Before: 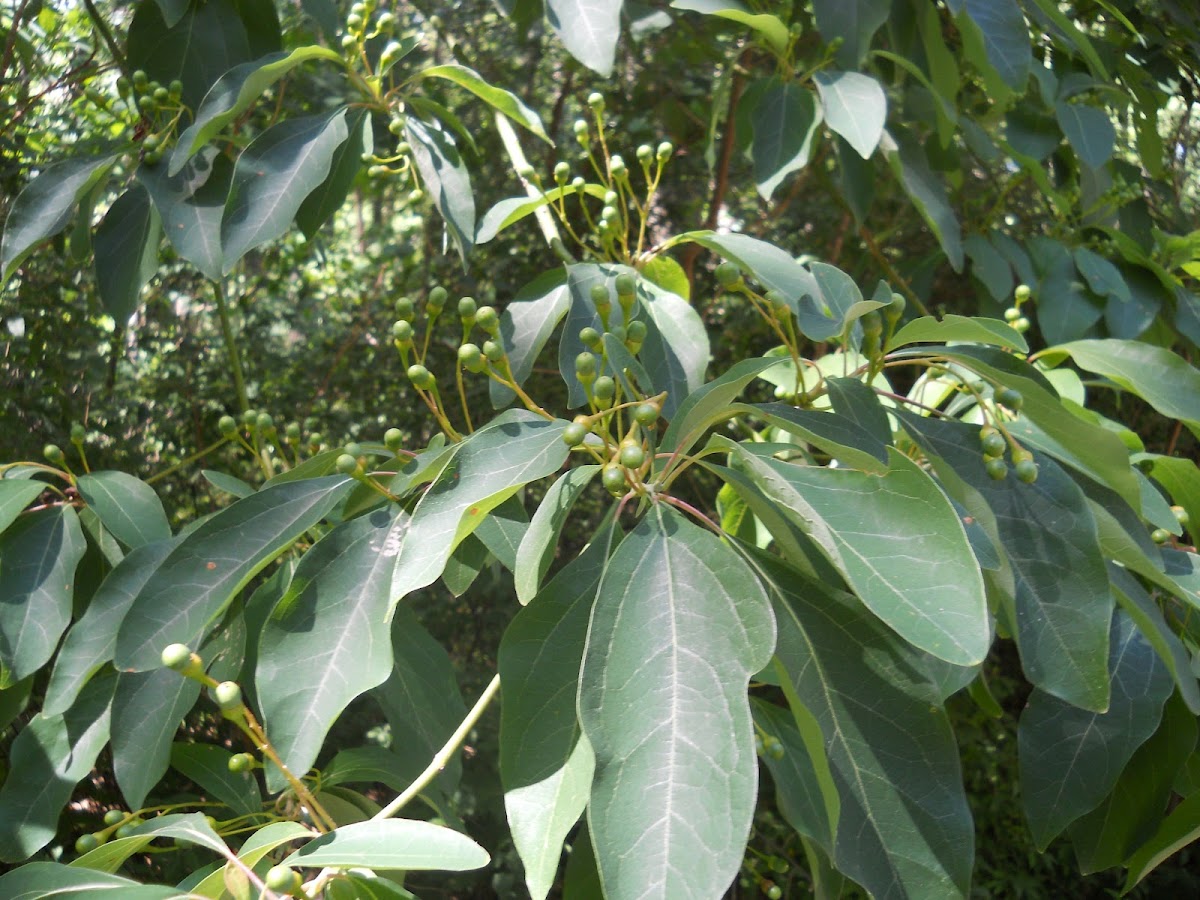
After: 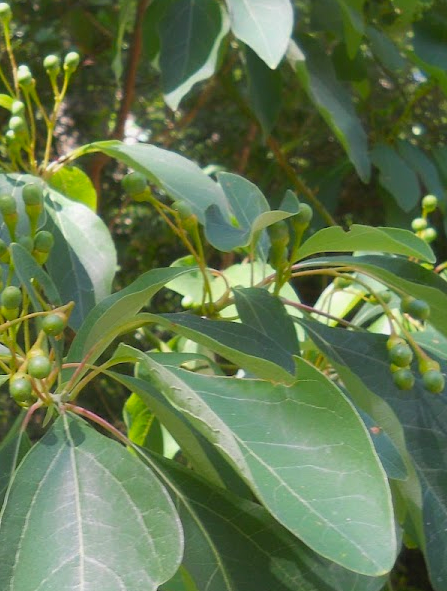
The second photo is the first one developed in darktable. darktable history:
crop and rotate: left 49.491%, top 10.108%, right 13.203%, bottom 24.221%
contrast brightness saturation: saturation 0.177
contrast equalizer: y [[0.5, 0.486, 0.447, 0.446, 0.489, 0.5], [0.5 ×6], [0.5 ×6], [0 ×6], [0 ×6]]
